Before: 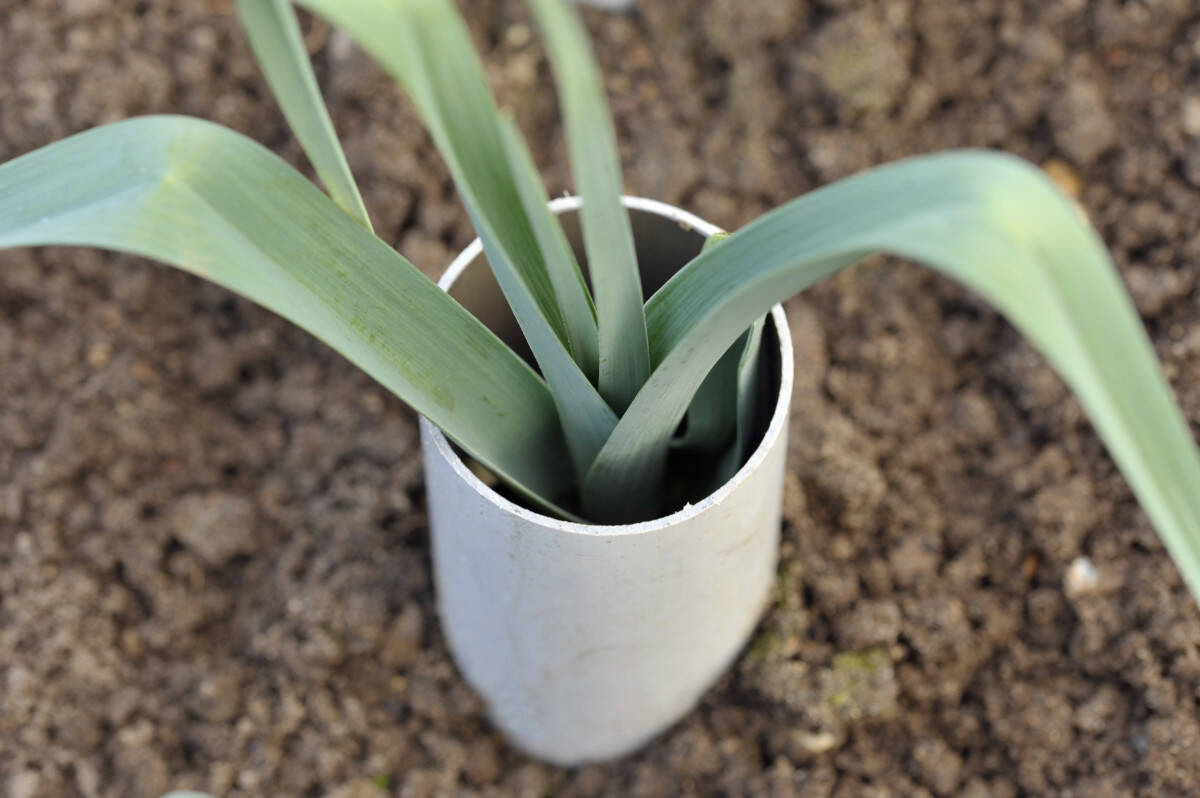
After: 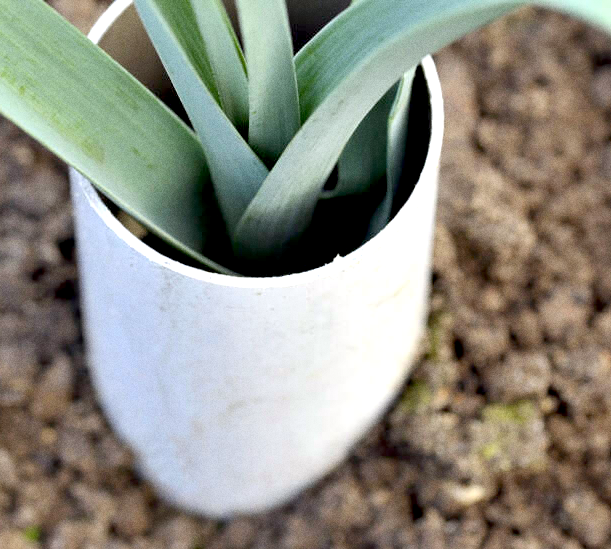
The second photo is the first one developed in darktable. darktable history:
white balance: red 0.983, blue 1.036
crop and rotate: left 29.237%, top 31.152%, right 19.807%
exposure: black level correction 0.012, exposure 0.7 EV, compensate exposure bias true, compensate highlight preservation false
grain: coarseness 0.09 ISO
